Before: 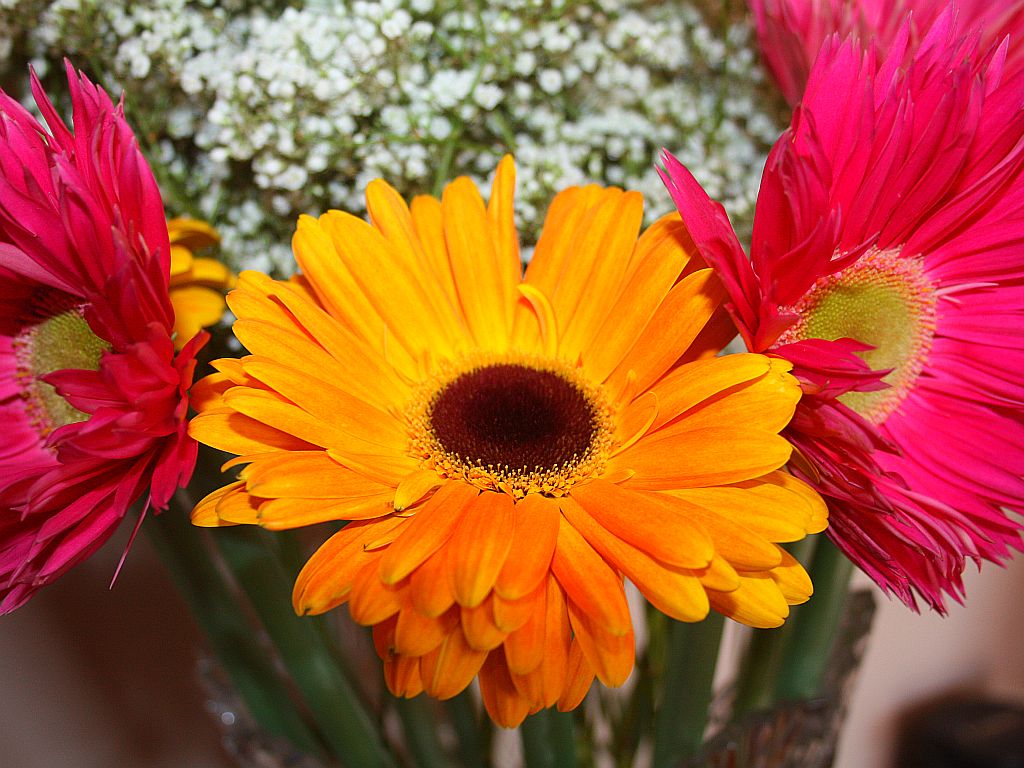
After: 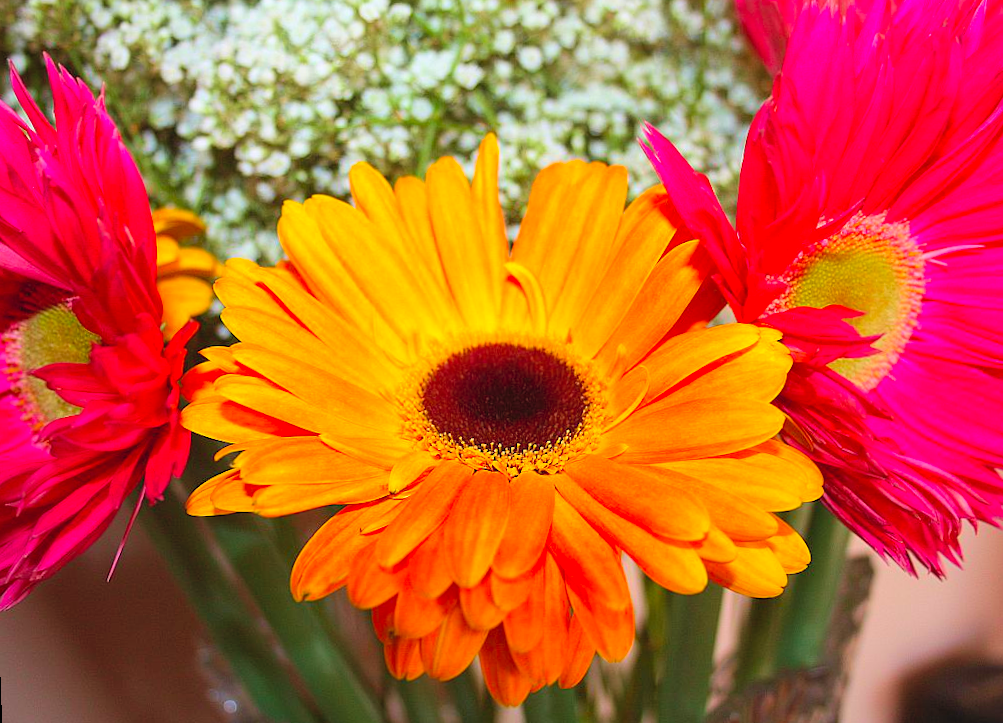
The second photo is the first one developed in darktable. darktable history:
rotate and perspective: rotation -2°, crop left 0.022, crop right 0.978, crop top 0.049, crop bottom 0.951
velvia: on, module defaults
contrast brightness saturation: contrast 0.07, brightness 0.18, saturation 0.4
